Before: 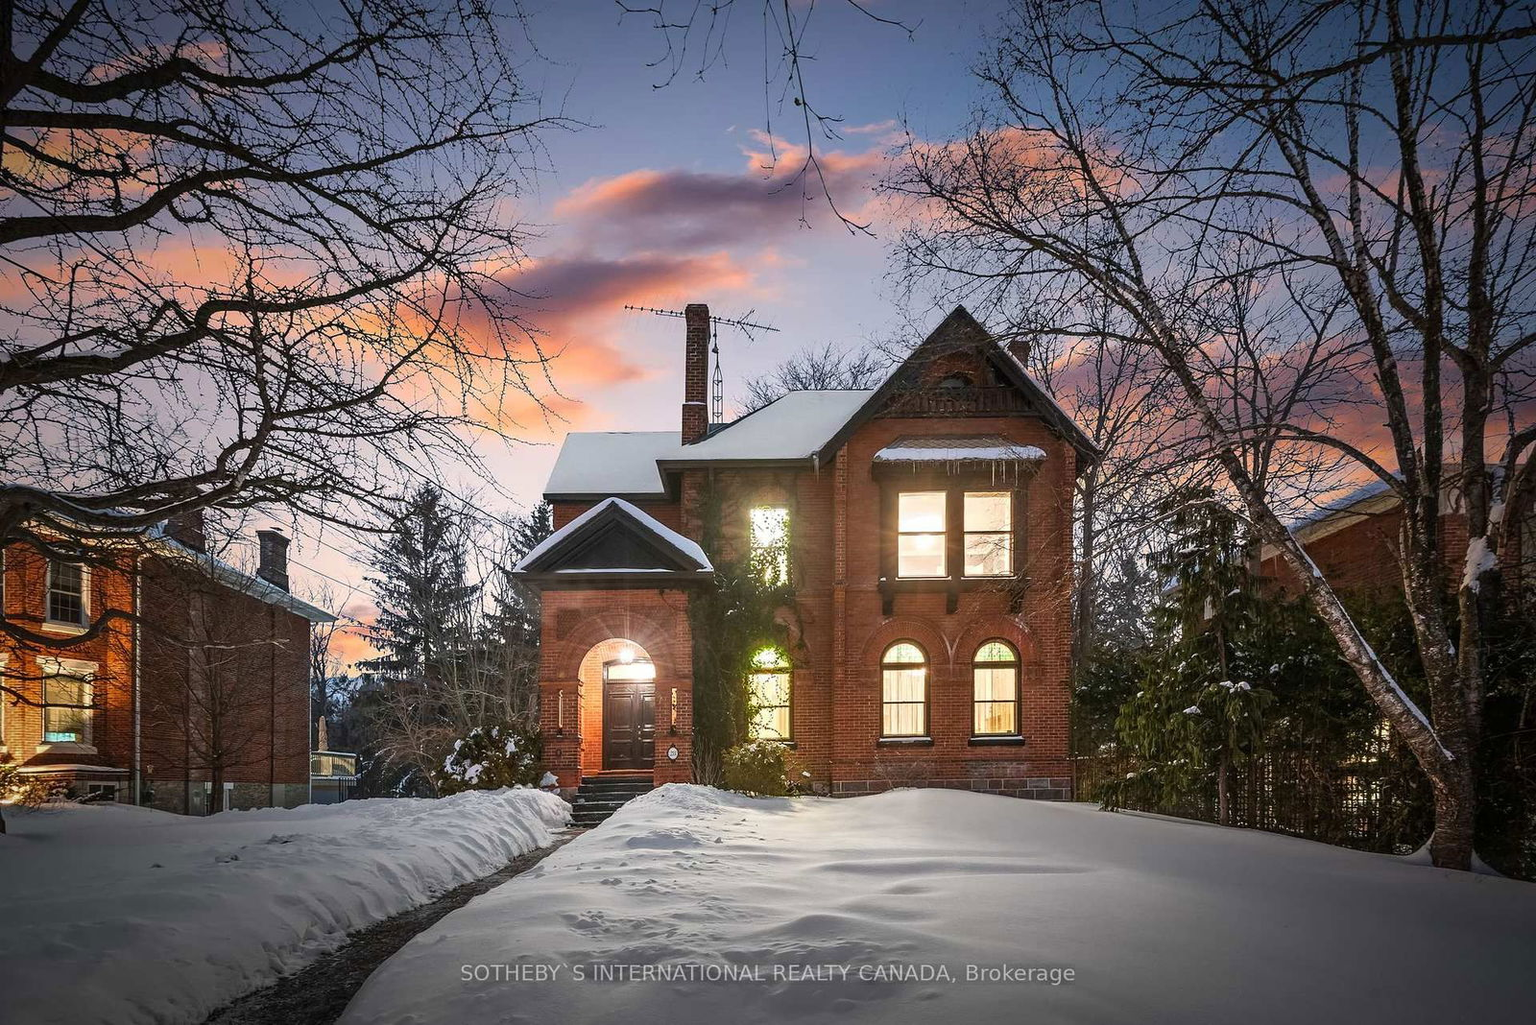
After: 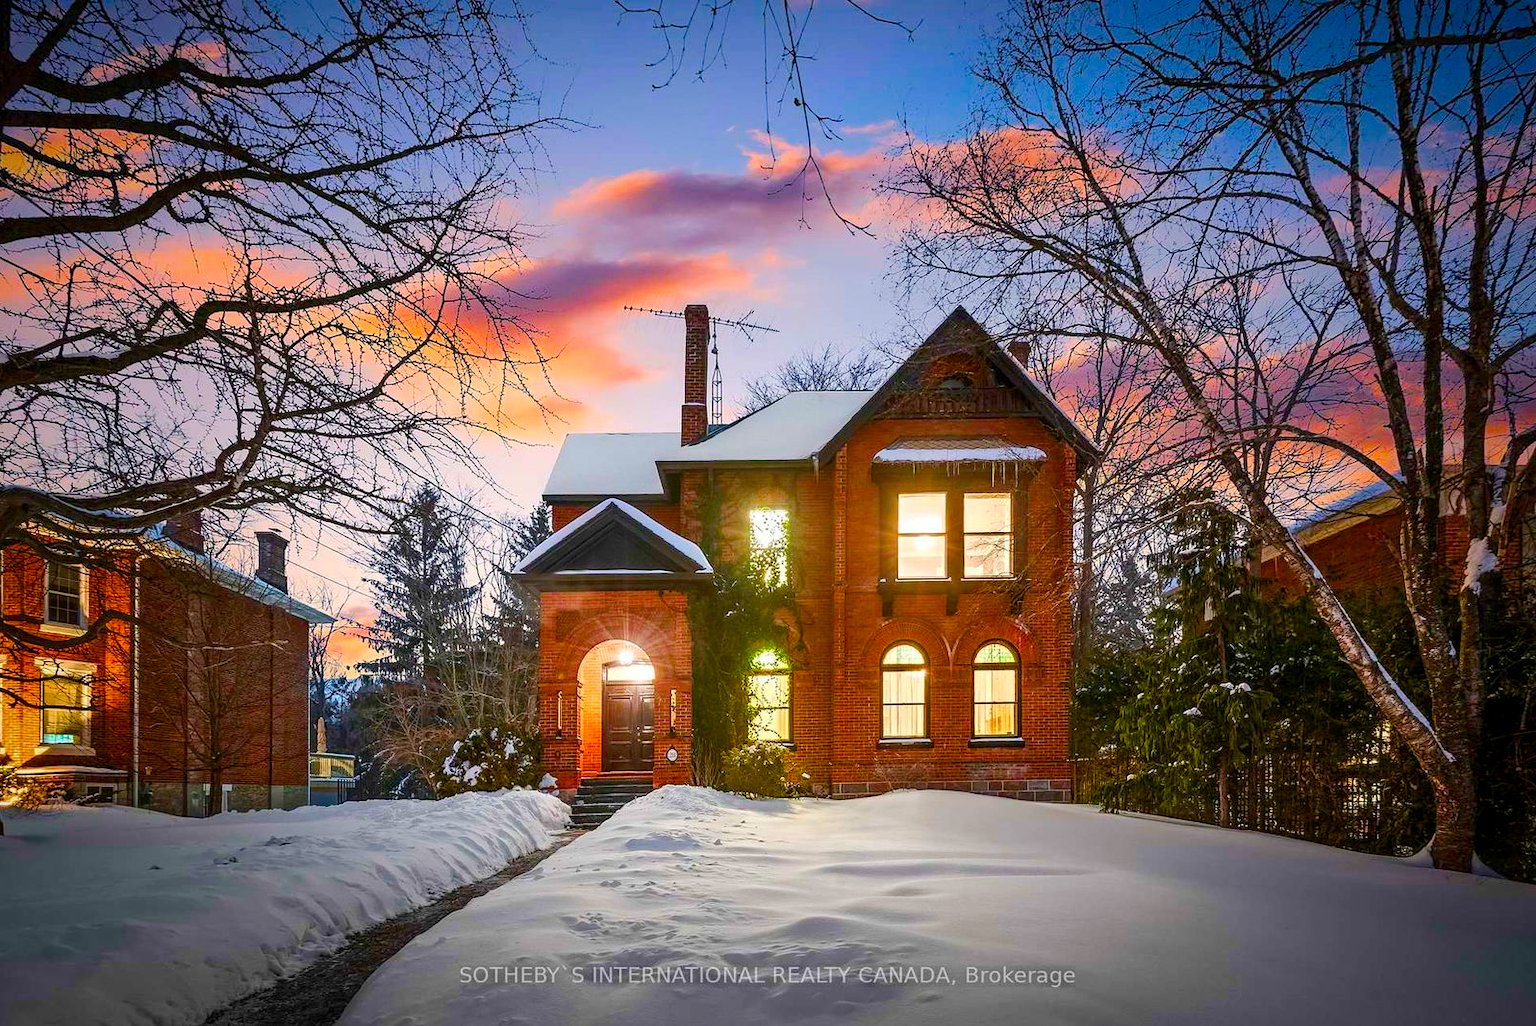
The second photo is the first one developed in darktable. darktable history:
contrast brightness saturation: contrast 0.082, saturation 0.195
color balance rgb: shadows lift › hue 84.56°, power › hue 329.25°, perceptual saturation grading › global saturation 20%, perceptual saturation grading › highlights -25.886%, perceptual saturation grading › shadows 50.297%, perceptual brilliance grading › mid-tones 9.231%, perceptual brilliance grading › shadows 15.109%, global vibrance 34.872%
crop: left 0.172%
exposure: black level correction 0.002, compensate highlight preservation false
